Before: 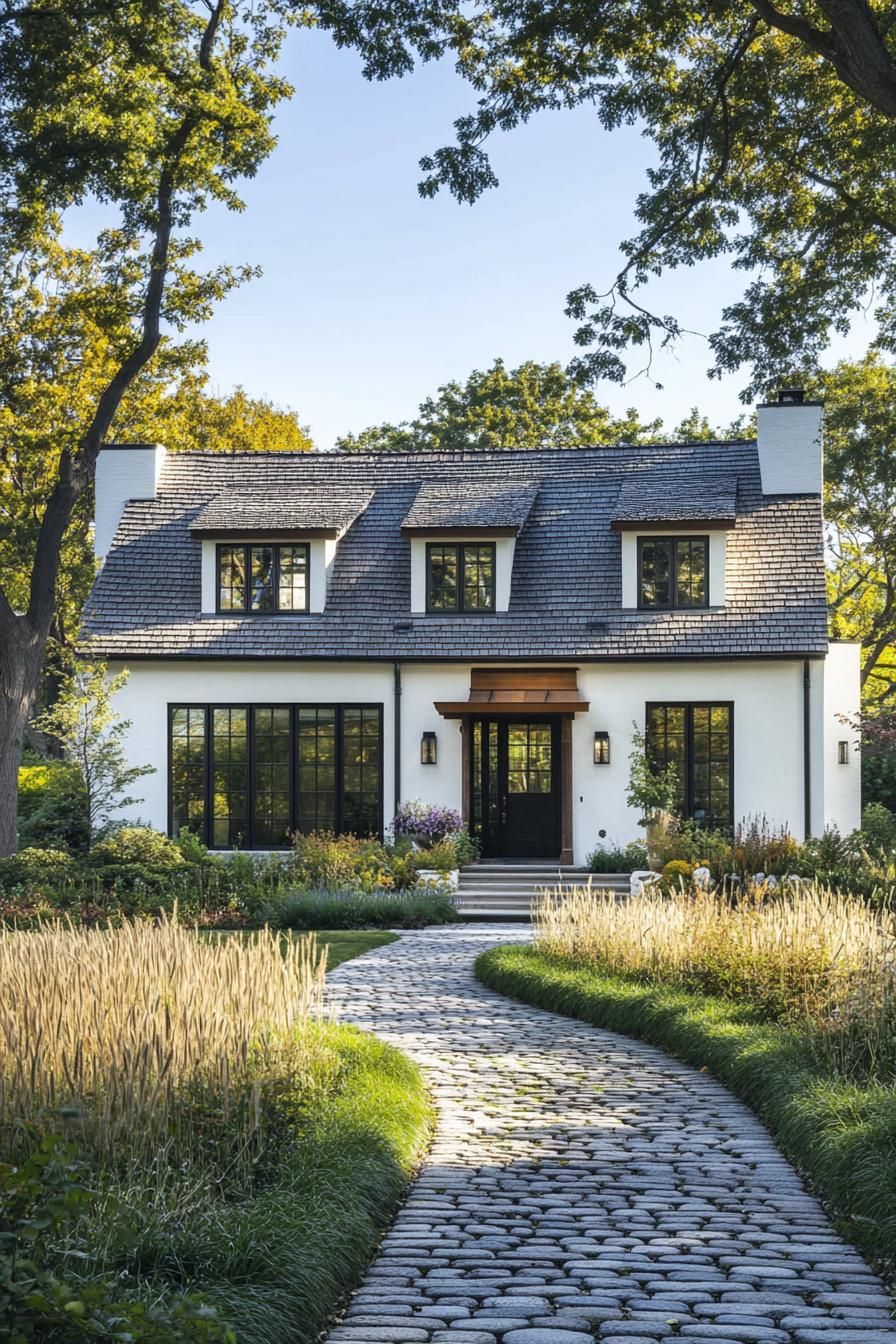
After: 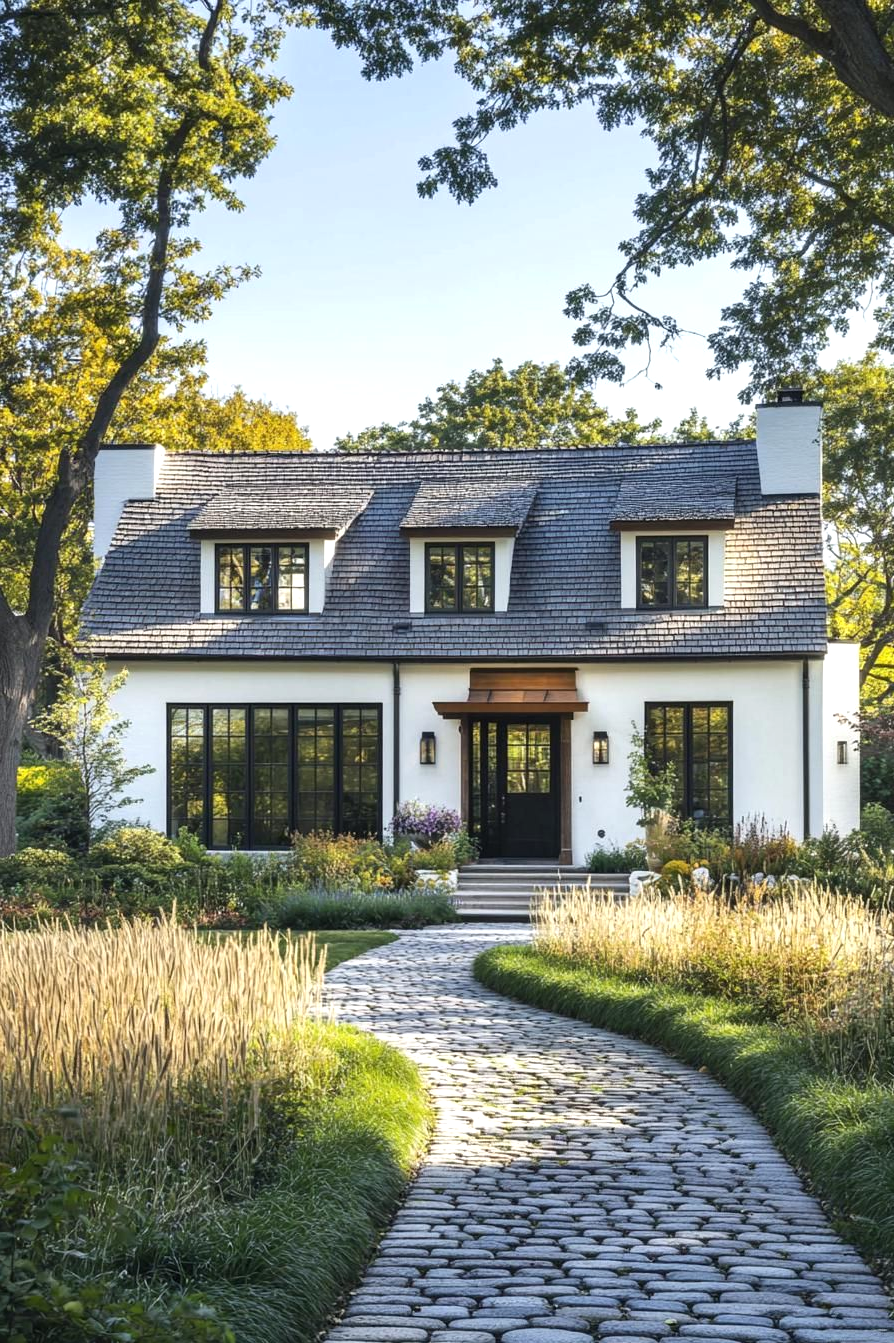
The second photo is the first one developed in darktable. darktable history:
crop and rotate: left 0.126%
exposure: exposure 0.29 EV, compensate highlight preservation false
